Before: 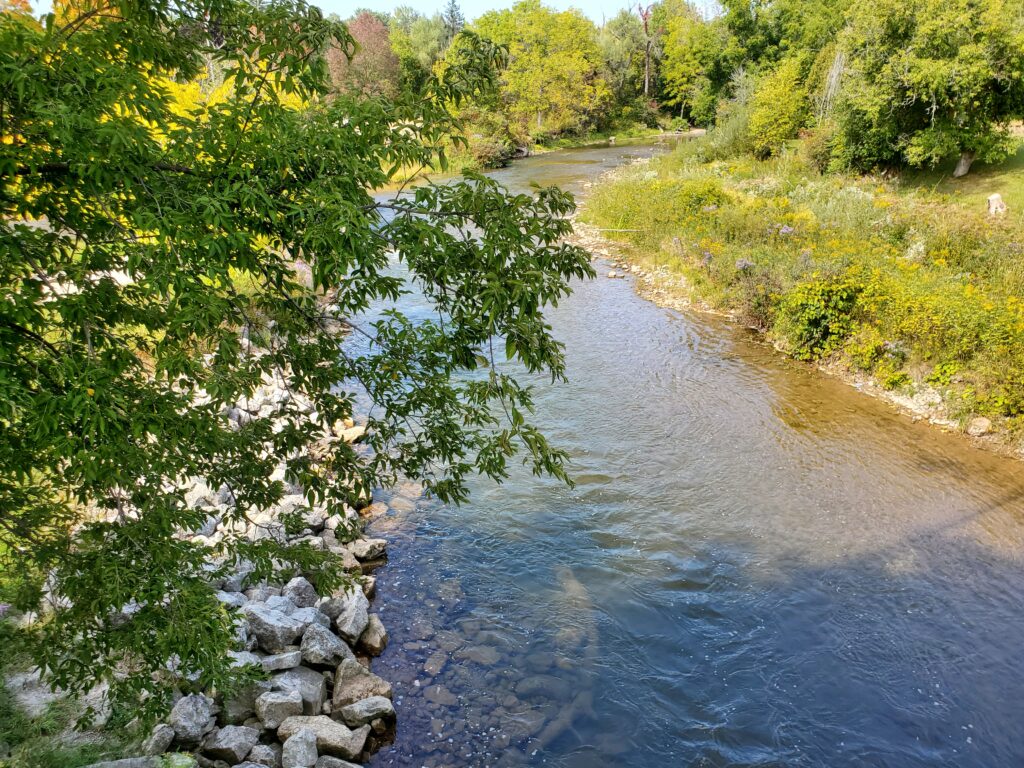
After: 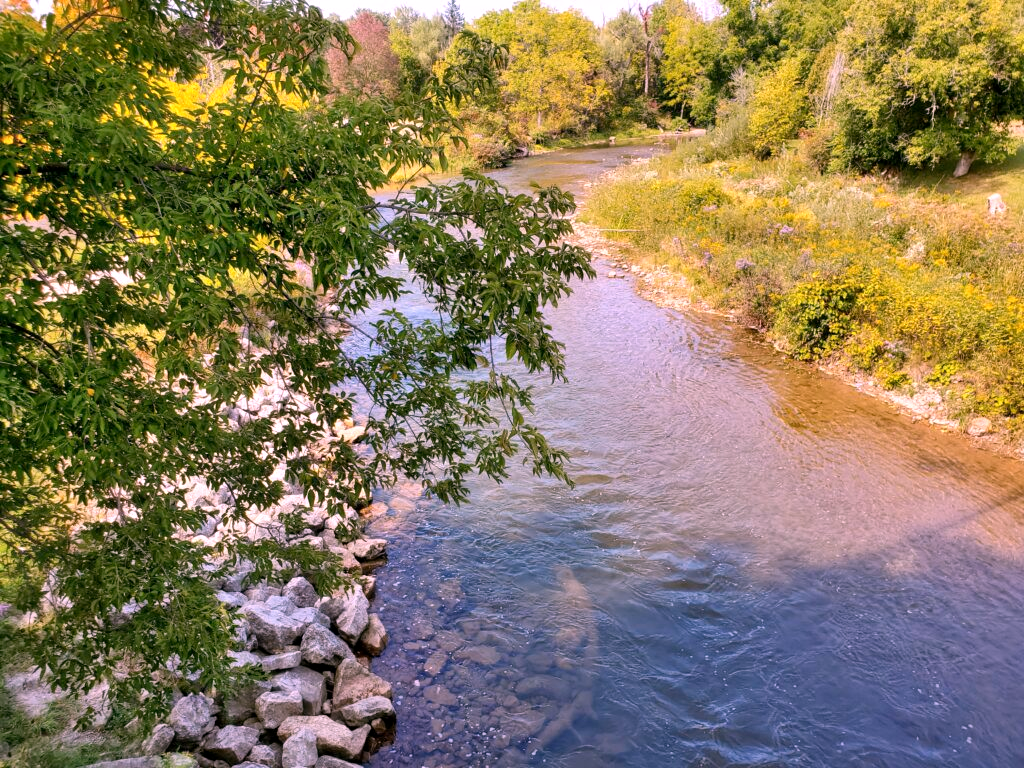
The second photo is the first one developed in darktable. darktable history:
white balance: red 1.188, blue 1.11
shadows and highlights: shadows 52.34, highlights -28.23, soften with gaussian
exposure: black level correction 0.002, compensate highlight preservation false
